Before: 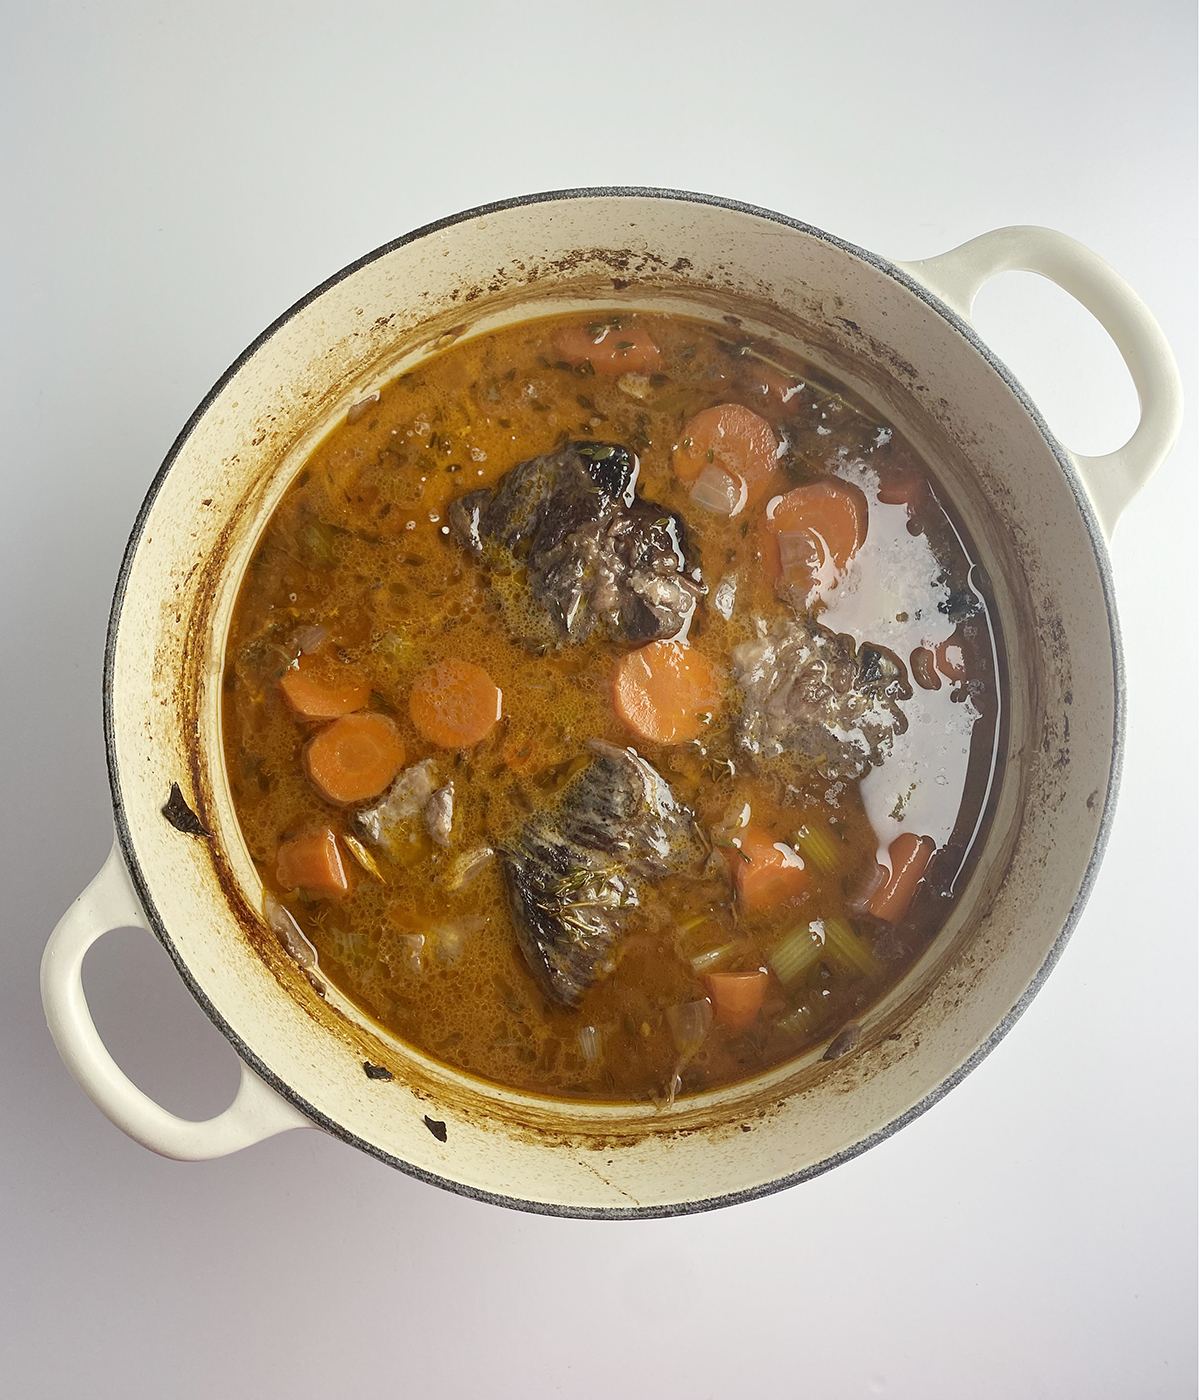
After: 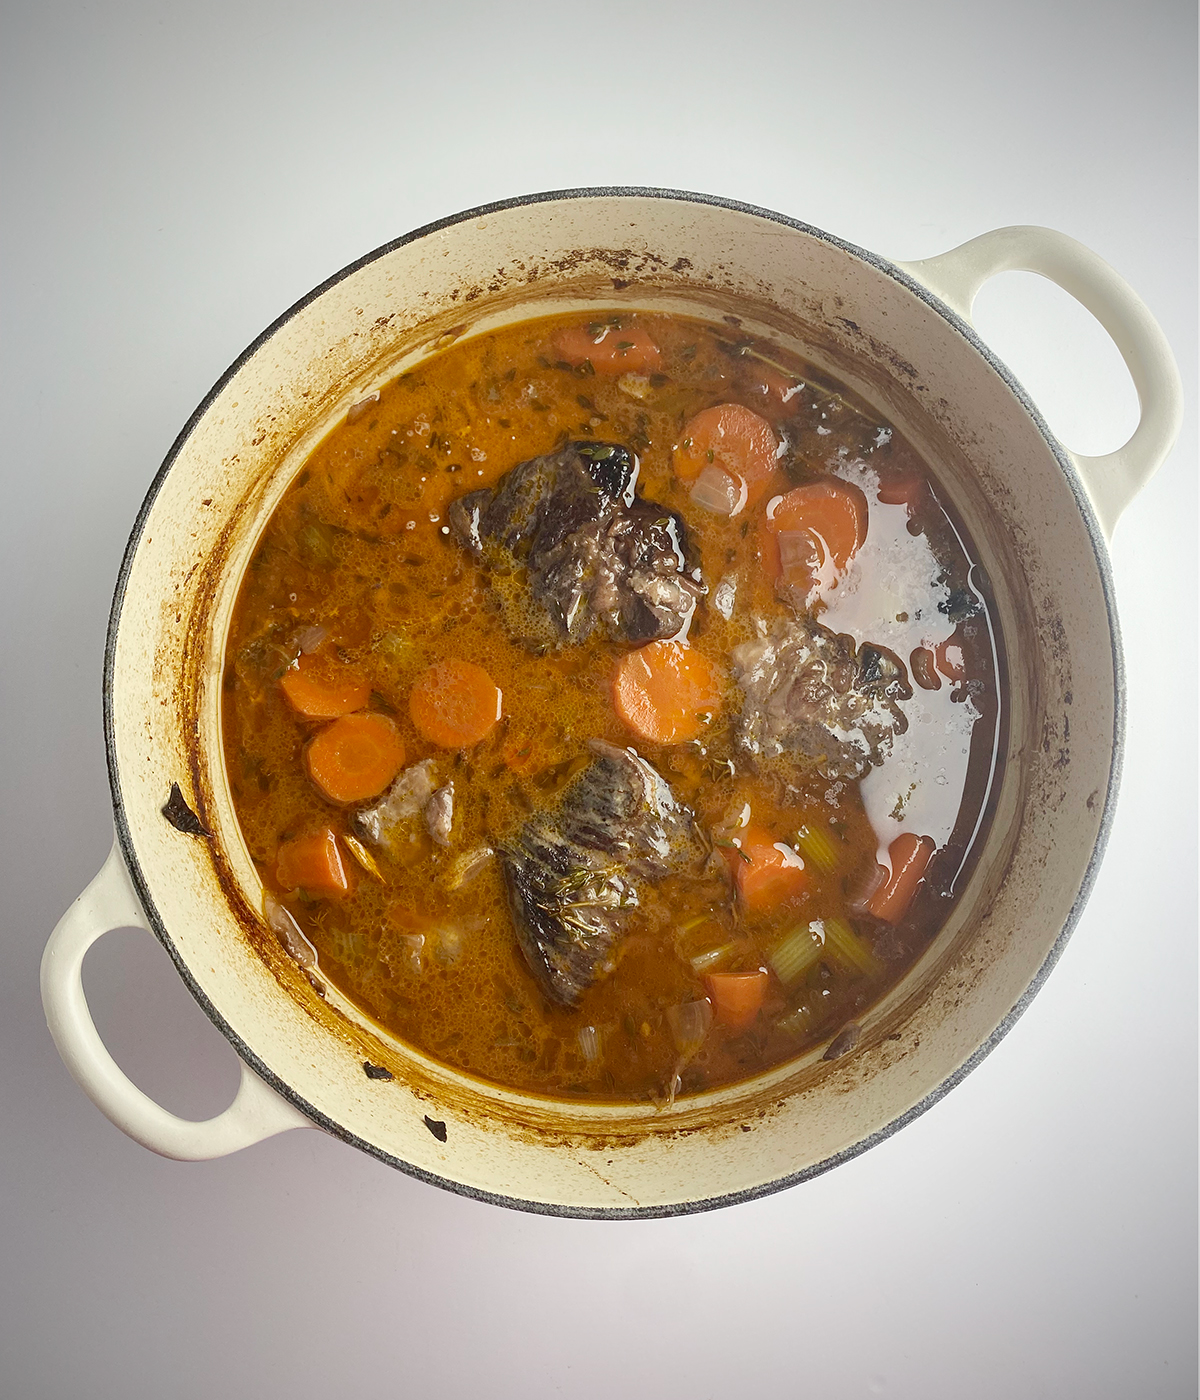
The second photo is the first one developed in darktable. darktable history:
vignetting: fall-off radius 61.04%, brightness -0.575
